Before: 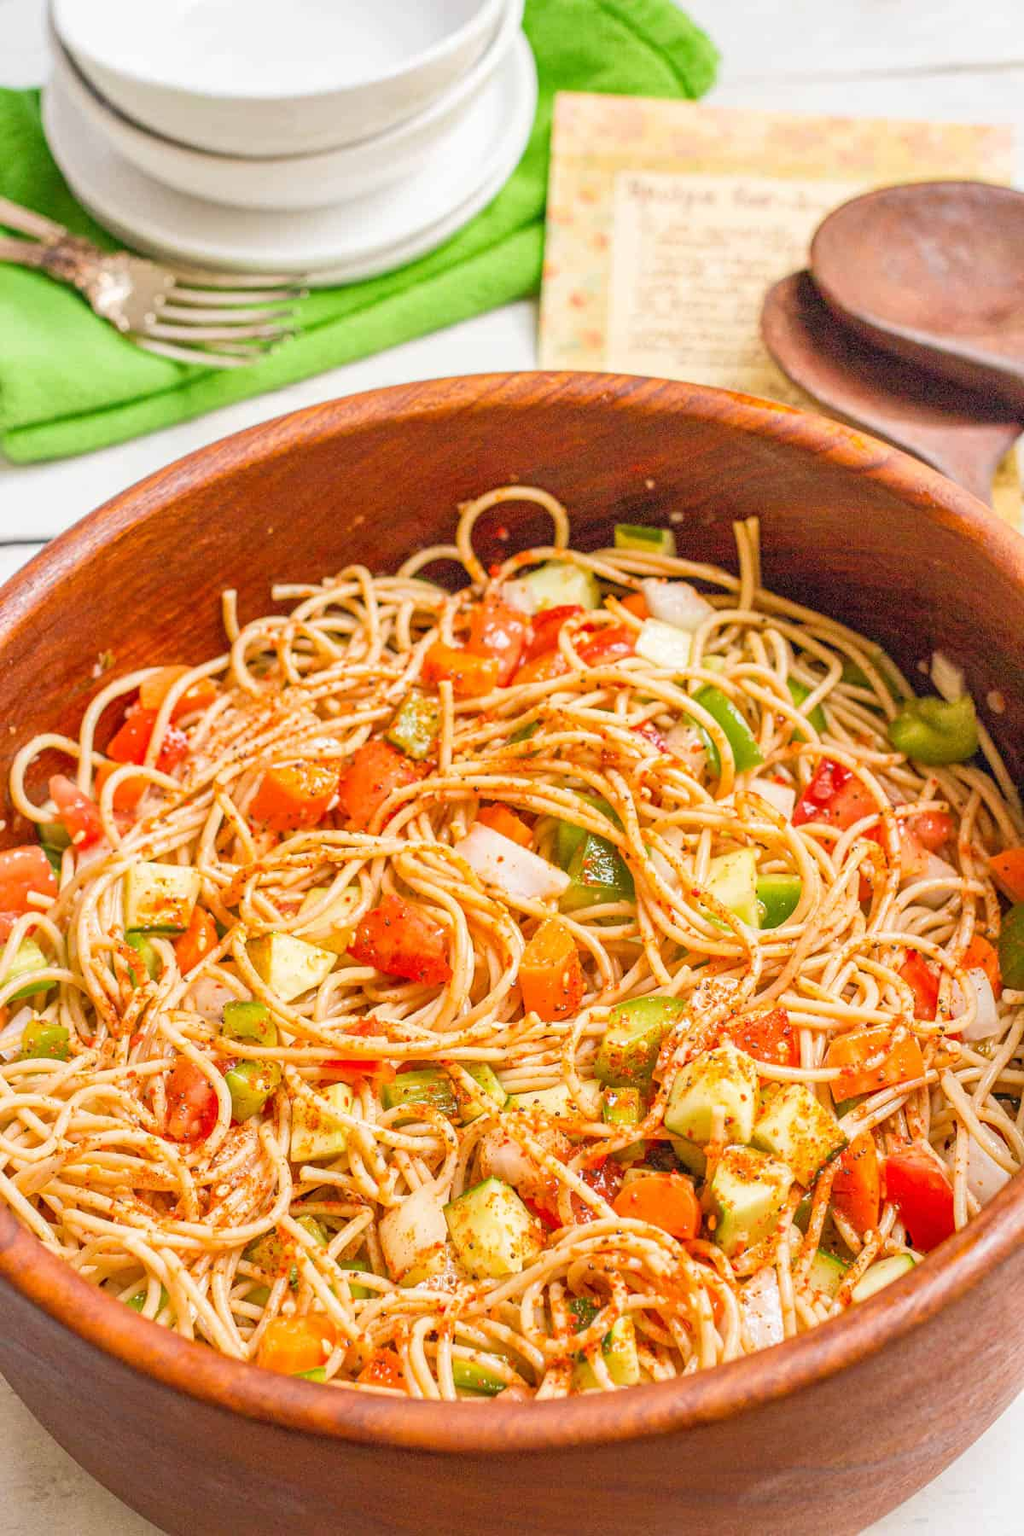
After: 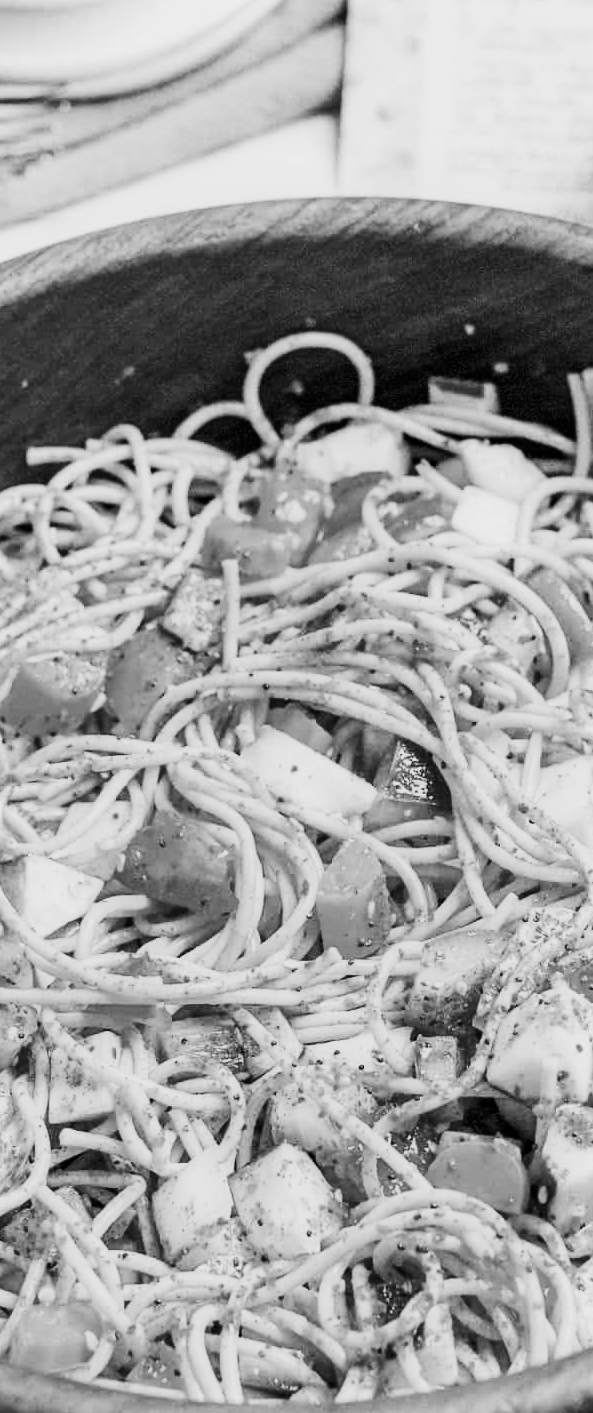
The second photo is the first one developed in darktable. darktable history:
contrast brightness saturation: contrast 0.19, brightness -0.11, saturation 0.21
sigmoid: contrast 2, skew -0.2, preserve hue 0%, red attenuation 0.1, red rotation 0.035, green attenuation 0.1, green rotation -0.017, blue attenuation 0.15, blue rotation -0.052, base primaries Rec2020
crop and rotate: angle 0.02°, left 24.353%, top 13.219%, right 26.156%, bottom 8.224%
monochrome: on, module defaults
